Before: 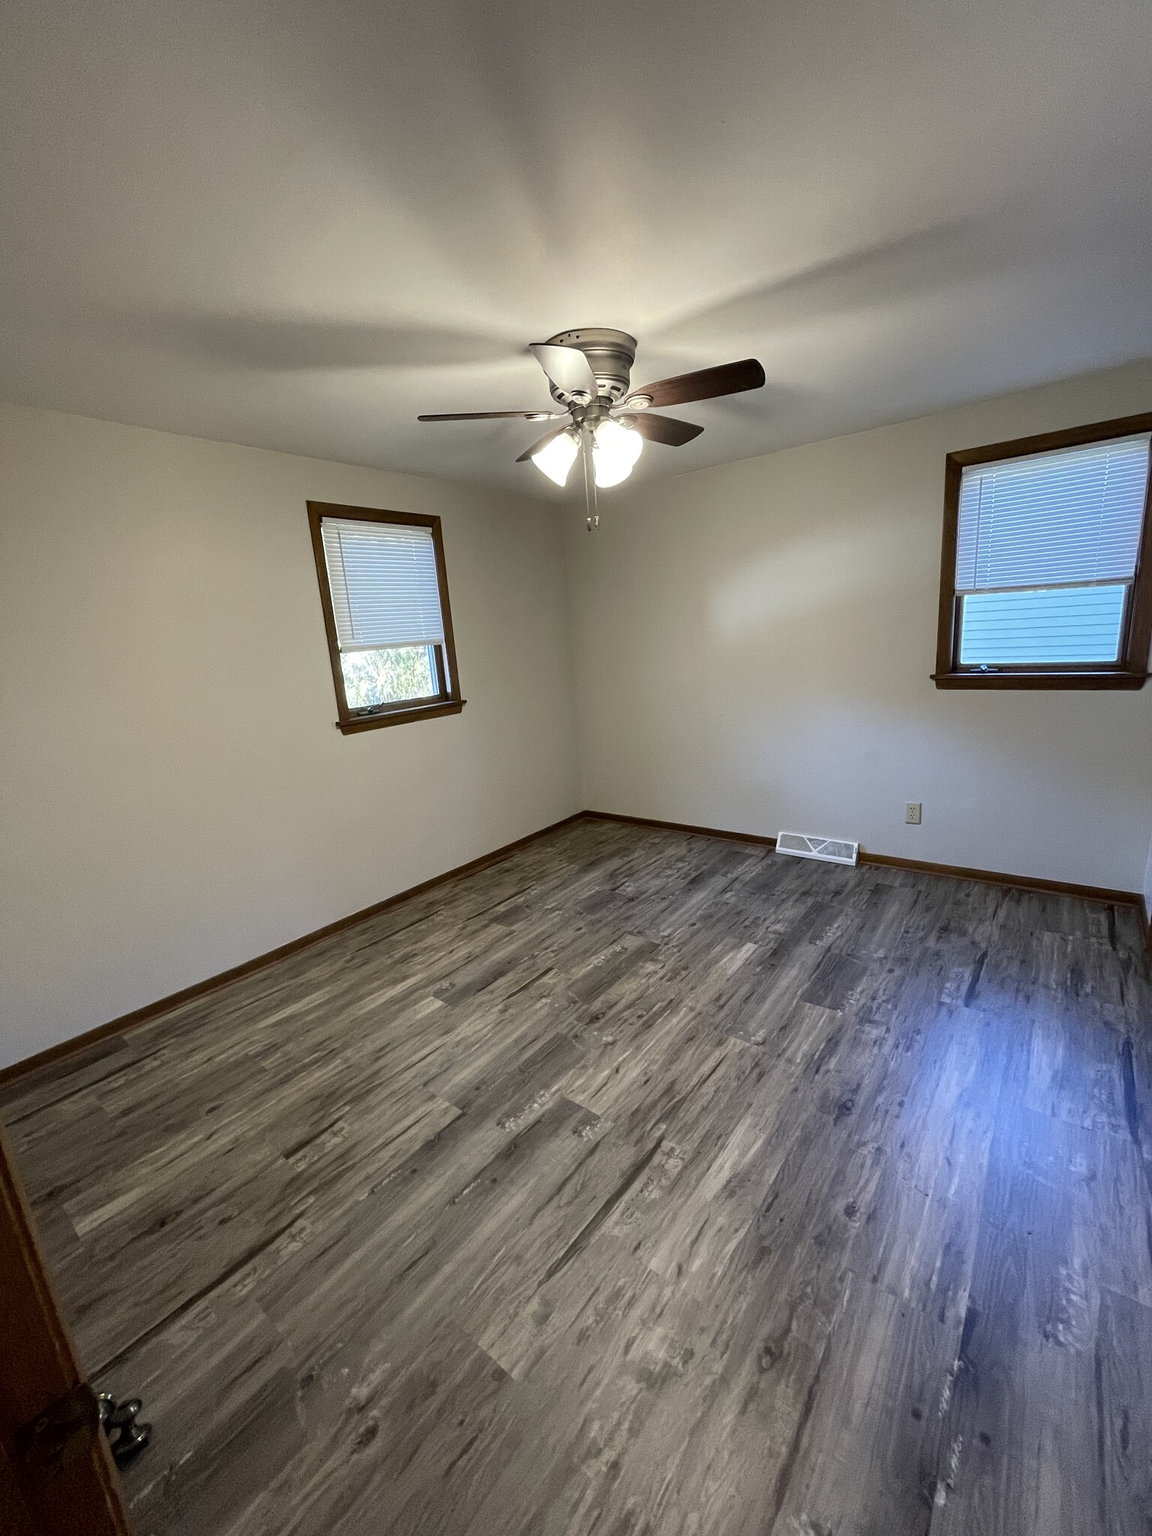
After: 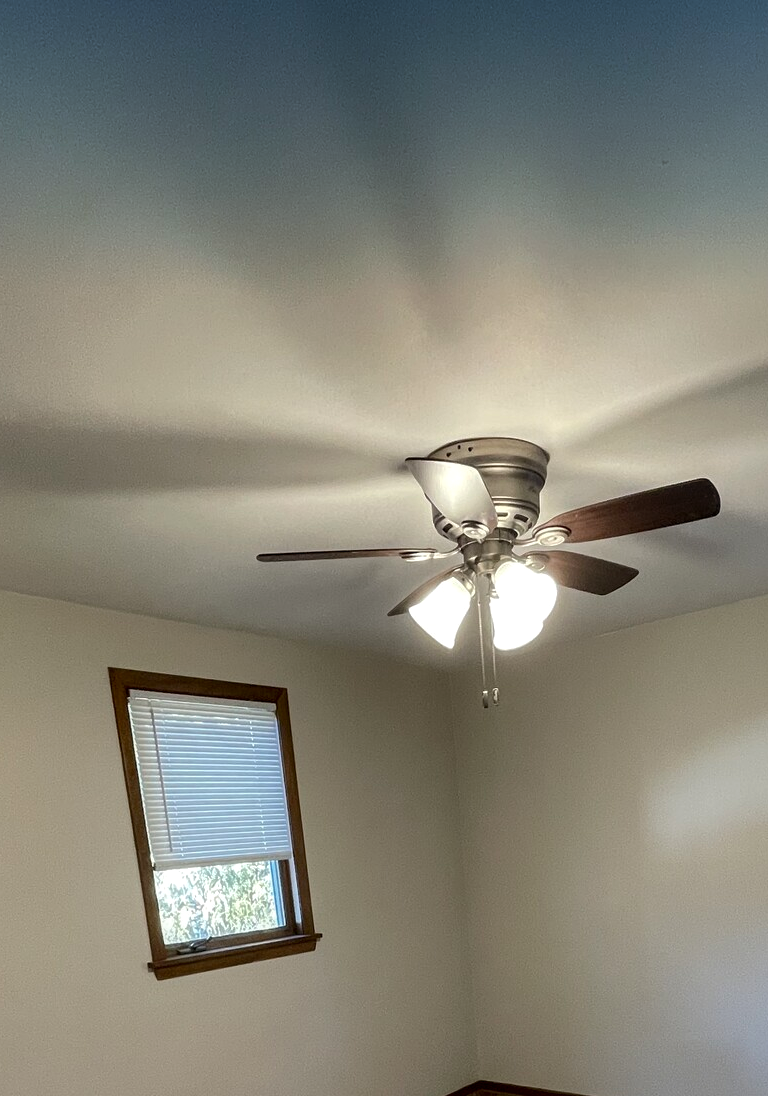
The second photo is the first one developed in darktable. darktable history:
crop: left 19.556%, right 30.401%, bottom 46.458%
graduated density: density 2.02 EV, hardness 44%, rotation 0.374°, offset 8.21, hue 208.8°, saturation 97%
base curve: curves: ch0 [(0, 0) (0.74, 0.67) (1, 1)]
local contrast: on, module defaults
